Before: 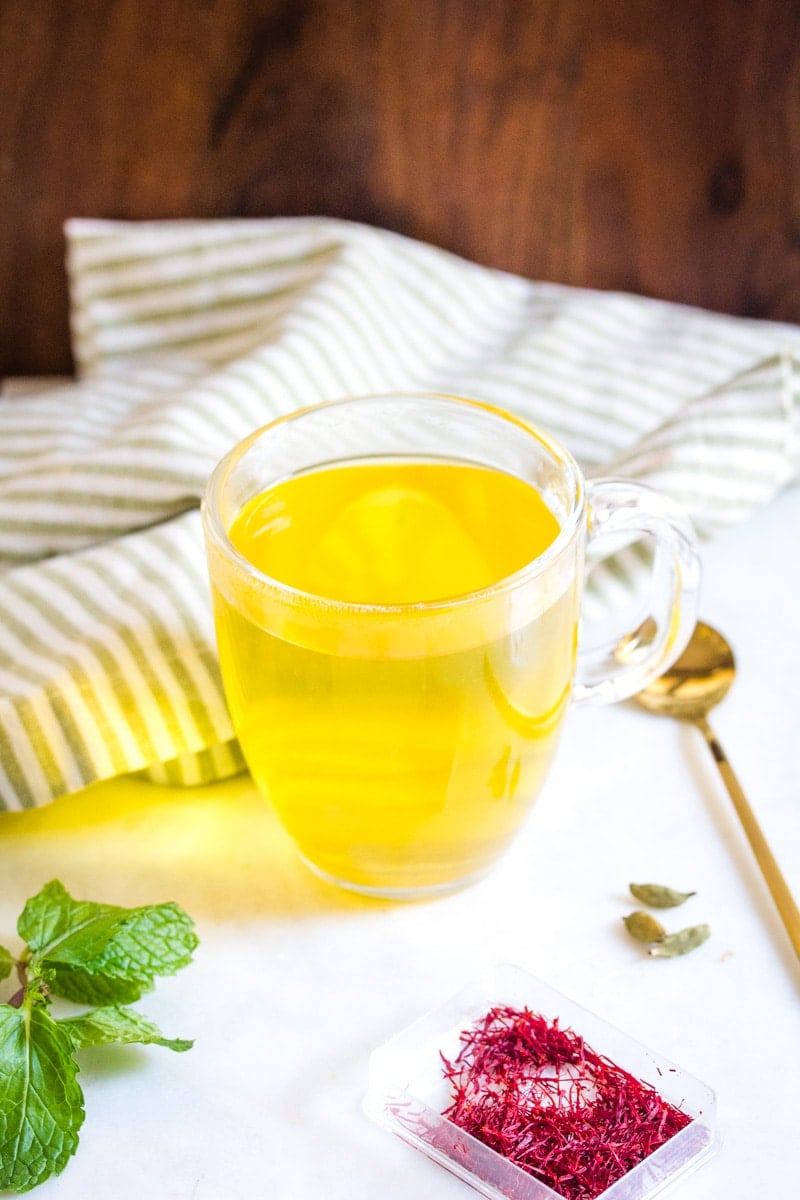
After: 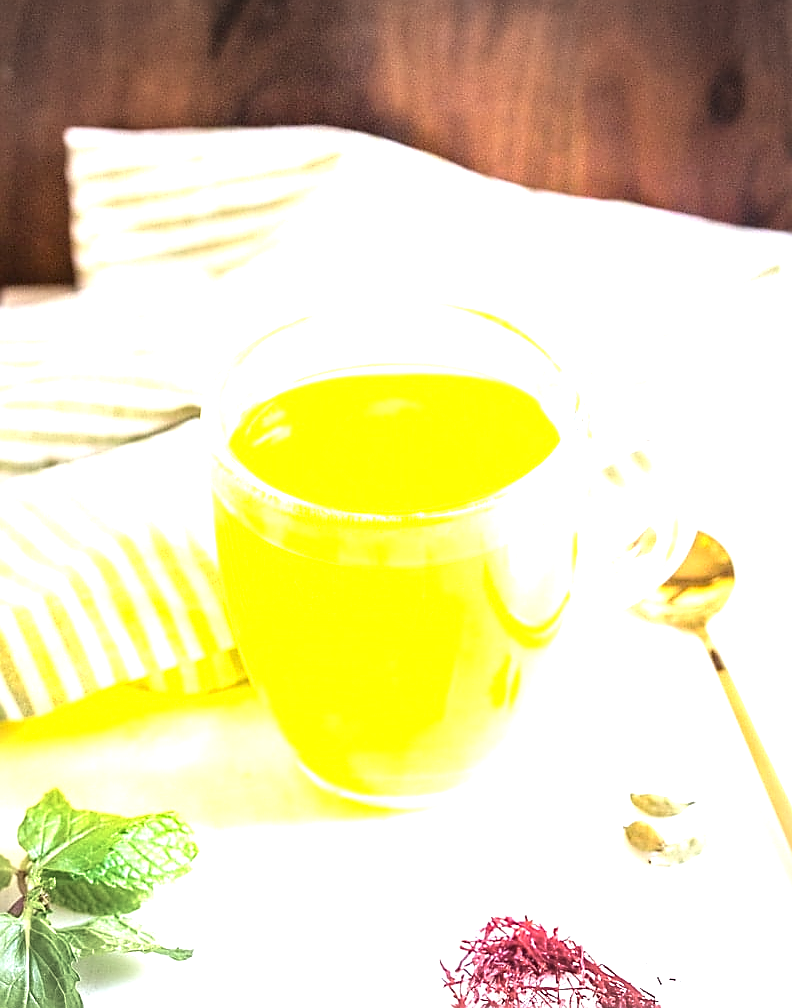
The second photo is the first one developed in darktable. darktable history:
sharpen: radius 1.4, amount 1.25, threshold 0.7
crop: top 7.625%, bottom 8.027%
vignetting: fall-off start 100%, brightness -0.282, width/height ratio 1.31
exposure: black level correction 0, exposure 1.388 EV, compensate exposure bias true, compensate highlight preservation false
